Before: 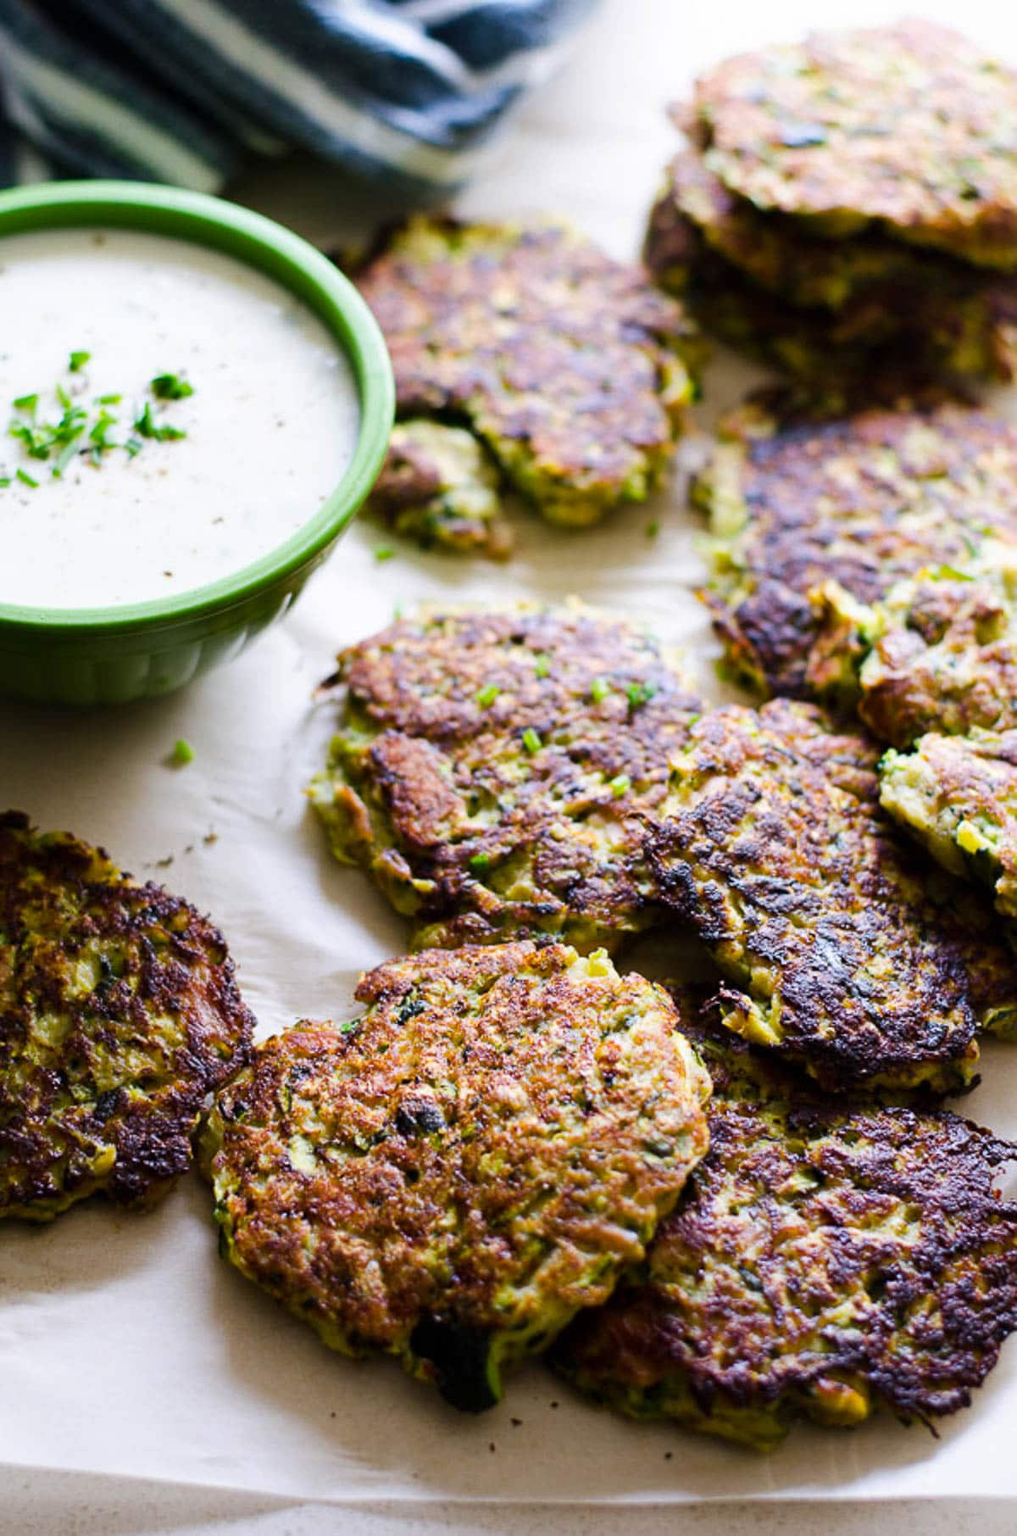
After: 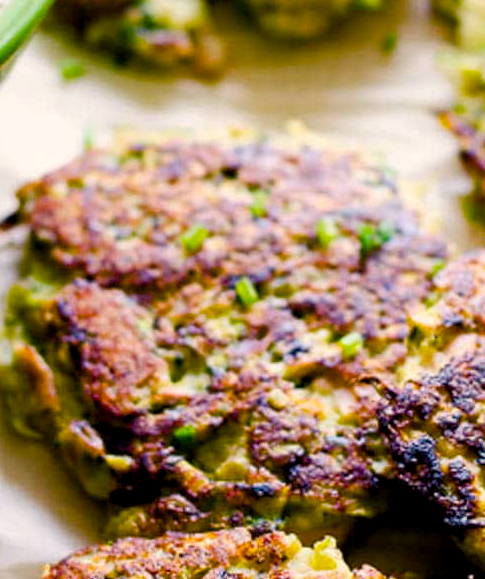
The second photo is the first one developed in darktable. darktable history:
crop: left 31.751%, top 32.172%, right 27.8%, bottom 35.83%
color balance rgb: shadows lift › chroma 3%, shadows lift › hue 240.84°, highlights gain › chroma 3%, highlights gain › hue 73.2°, global offset › luminance -0.5%, perceptual saturation grading › global saturation 20%, perceptual saturation grading › highlights -25%, perceptual saturation grading › shadows 50%, global vibrance 25.26%
